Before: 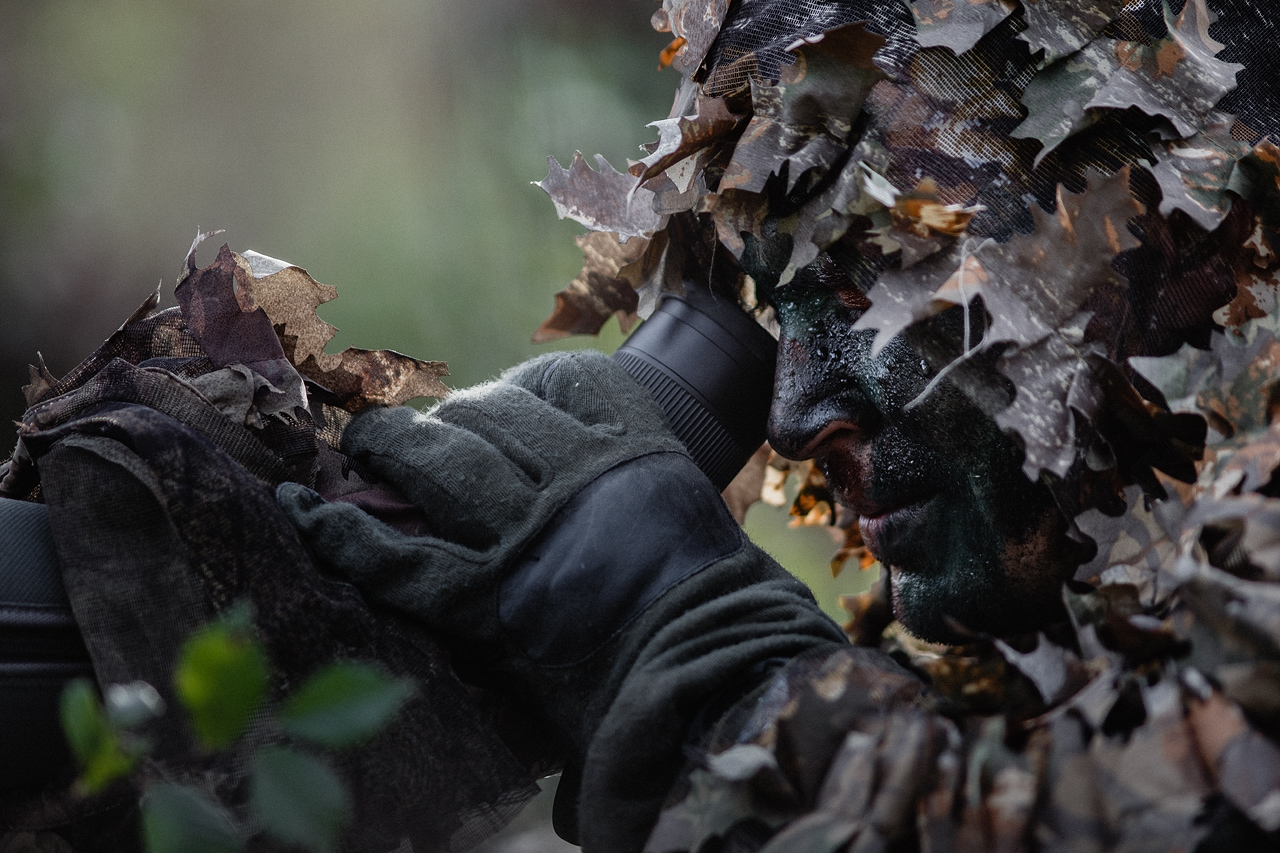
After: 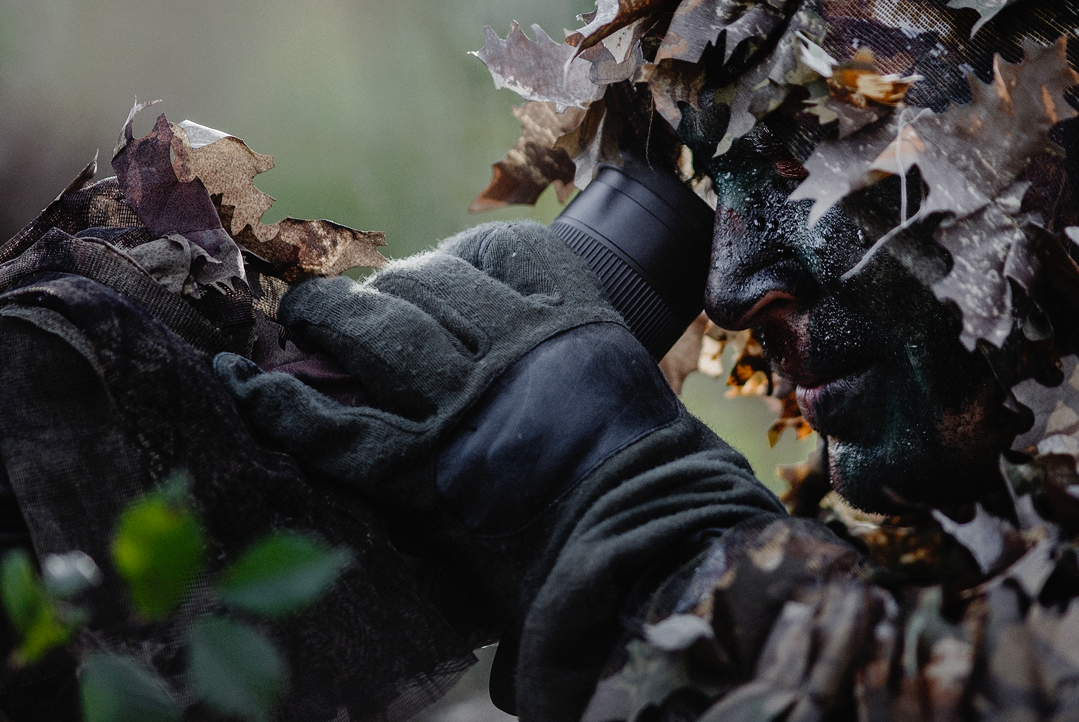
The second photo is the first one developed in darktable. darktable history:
tone curve: curves: ch0 [(0, 0) (0.003, 0.006) (0.011, 0.014) (0.025, 0.024) (0.044, 0.035) (0.069, 0.046) (0.1, 0.074) (0.136, 0.115) (0.177, 0.161) (0.224, 0.226) (0.277, 0.293) (0.335, 0.364) (0.399, 0.441) (0.468, 0.52) (0.543, 0.58) (0.623, 0.657) (0.709, 0.72) (0.801, 0.794) (0.898, 0.883) (1, 1)], preserve colors none
crop and rotate: left 4.934%, top 15.293%, right 10.701%
